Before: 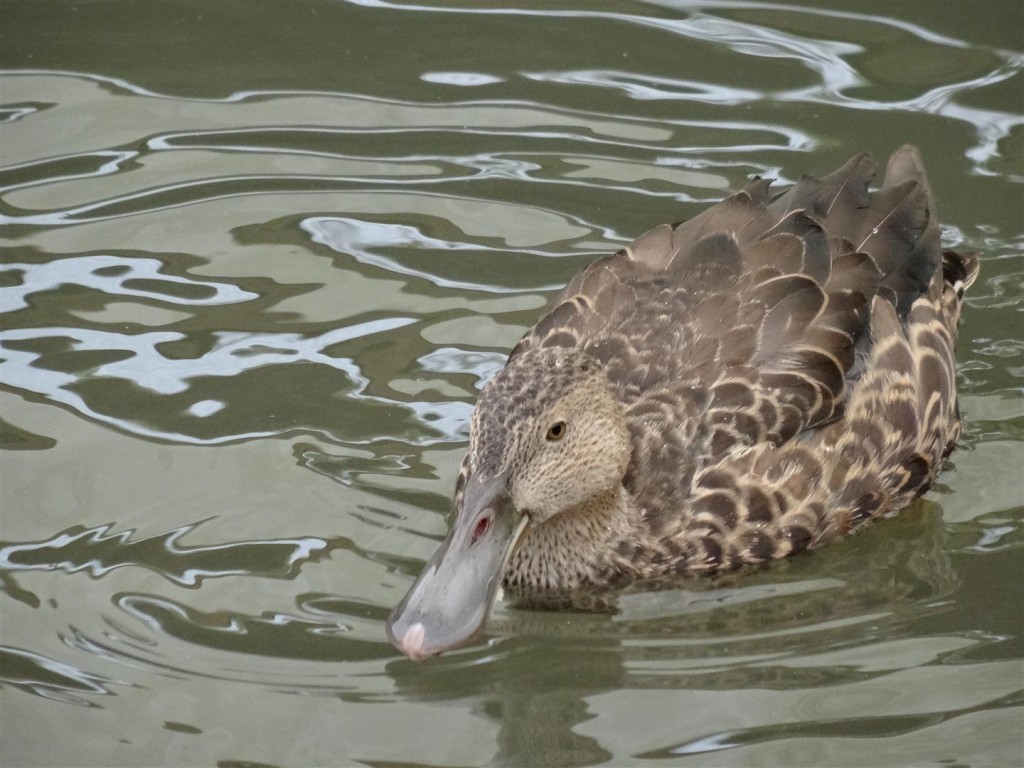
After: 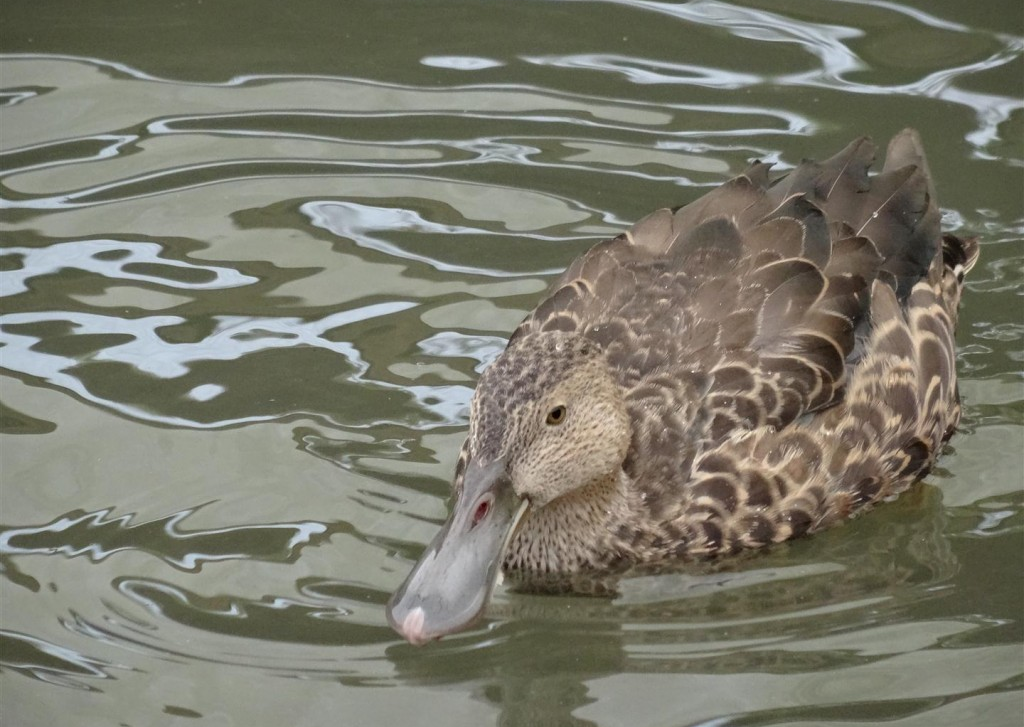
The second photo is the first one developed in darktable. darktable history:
tone equalizer: on, module defaults
crop and rotate: top 2.151%, bottom 3.156%
